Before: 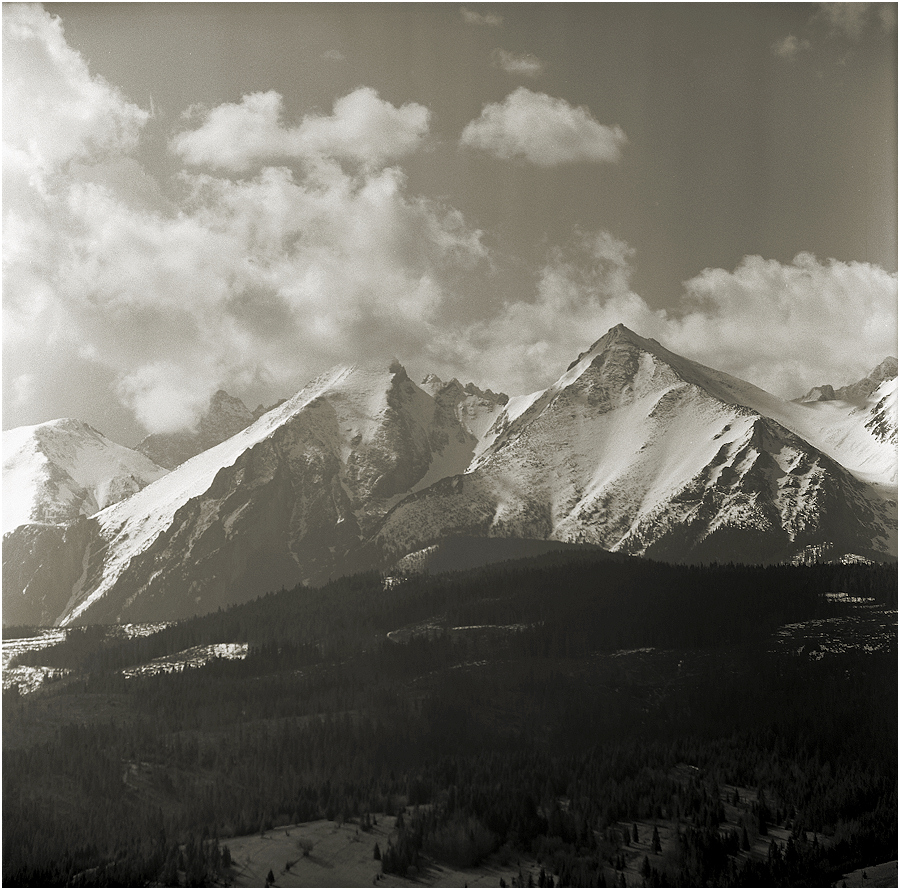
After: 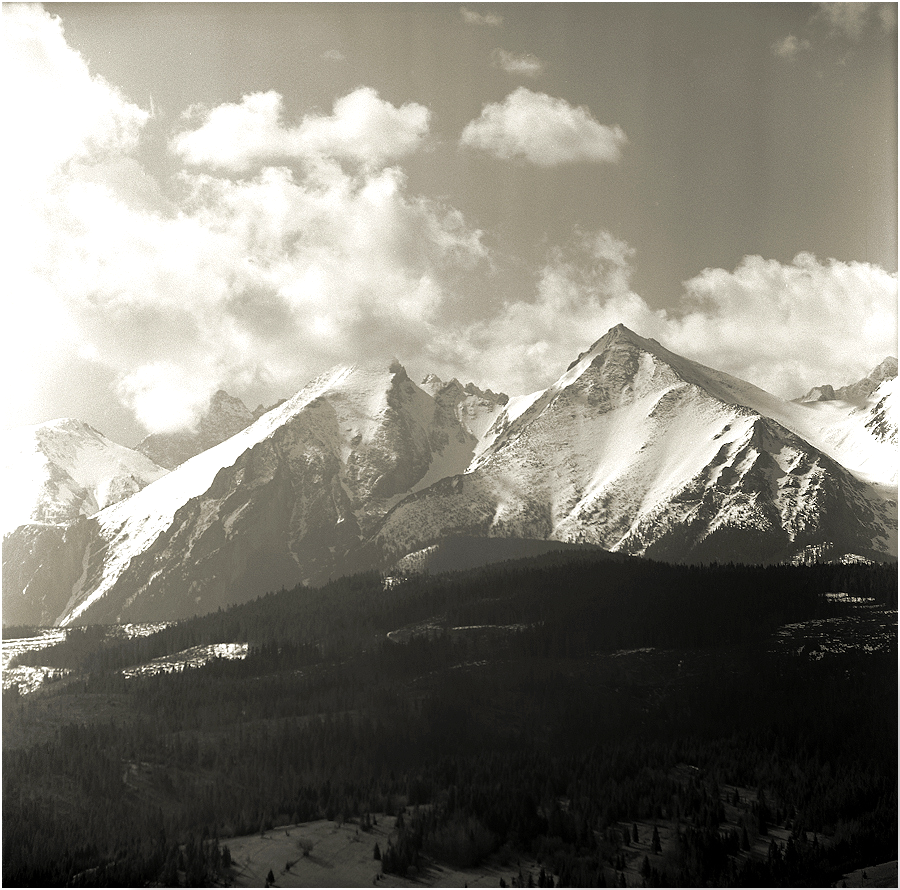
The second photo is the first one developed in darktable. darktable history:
tone equalizer: -8 EV -0.772 EV, -7 EV -0.705 EV, -6 EV -0.604 EV, -5 EV -0.394 EV, -3 EV 0.397 EV, -2 EV 0.6 EV, -1 EV 0.684 EV, +0 EV 0.737 EV
